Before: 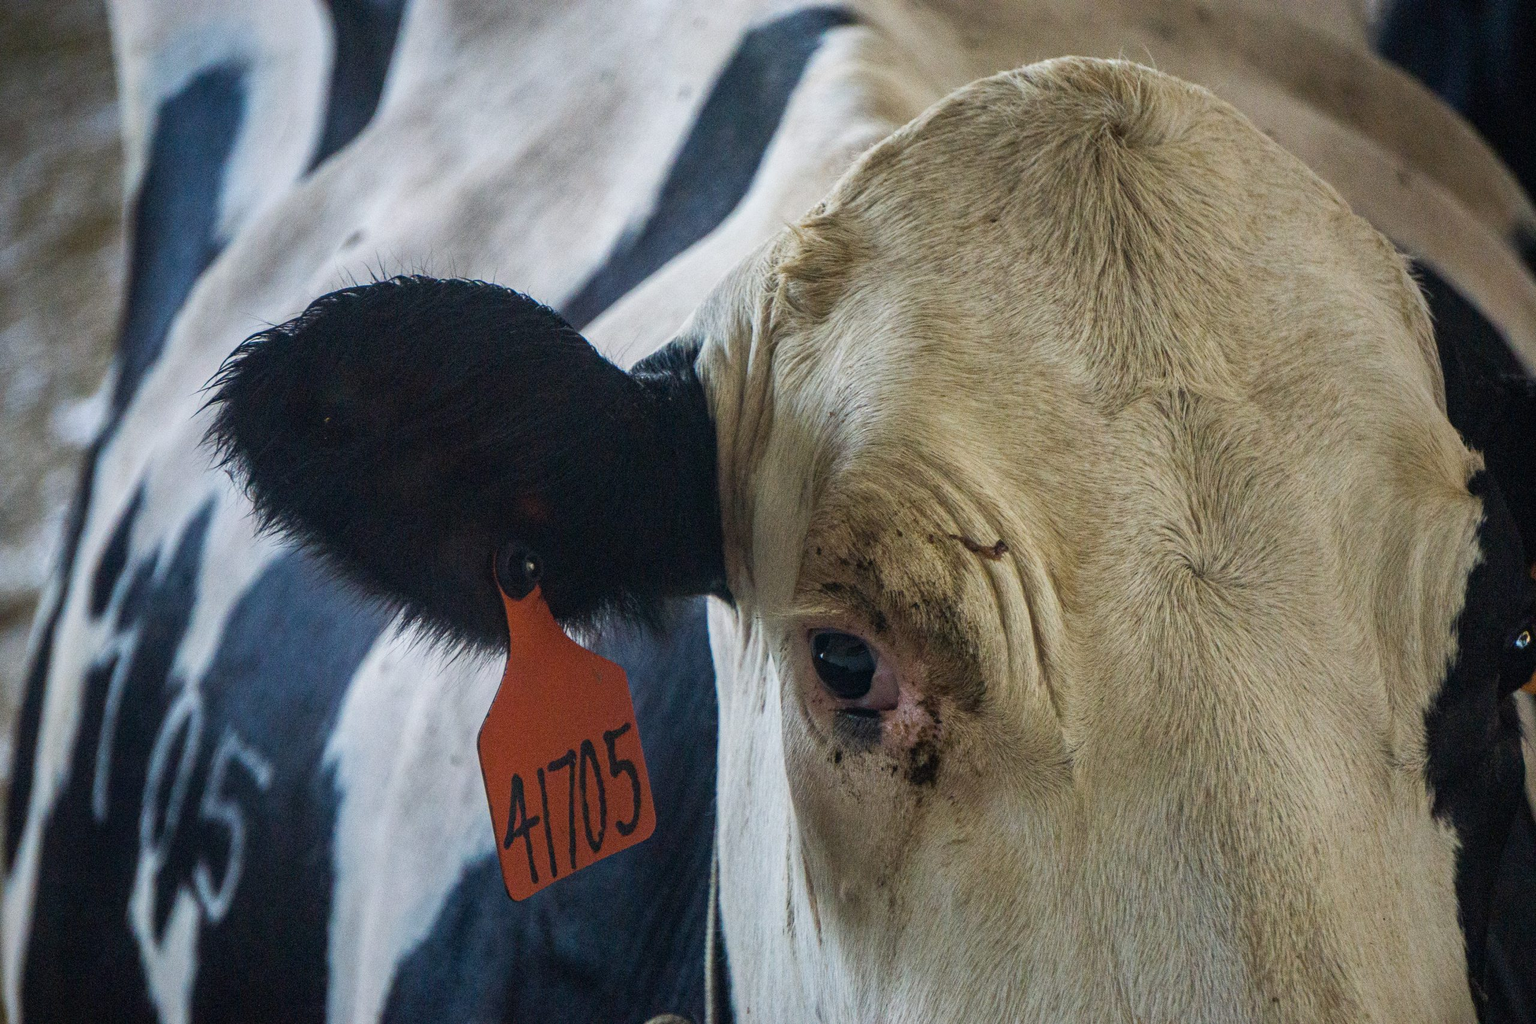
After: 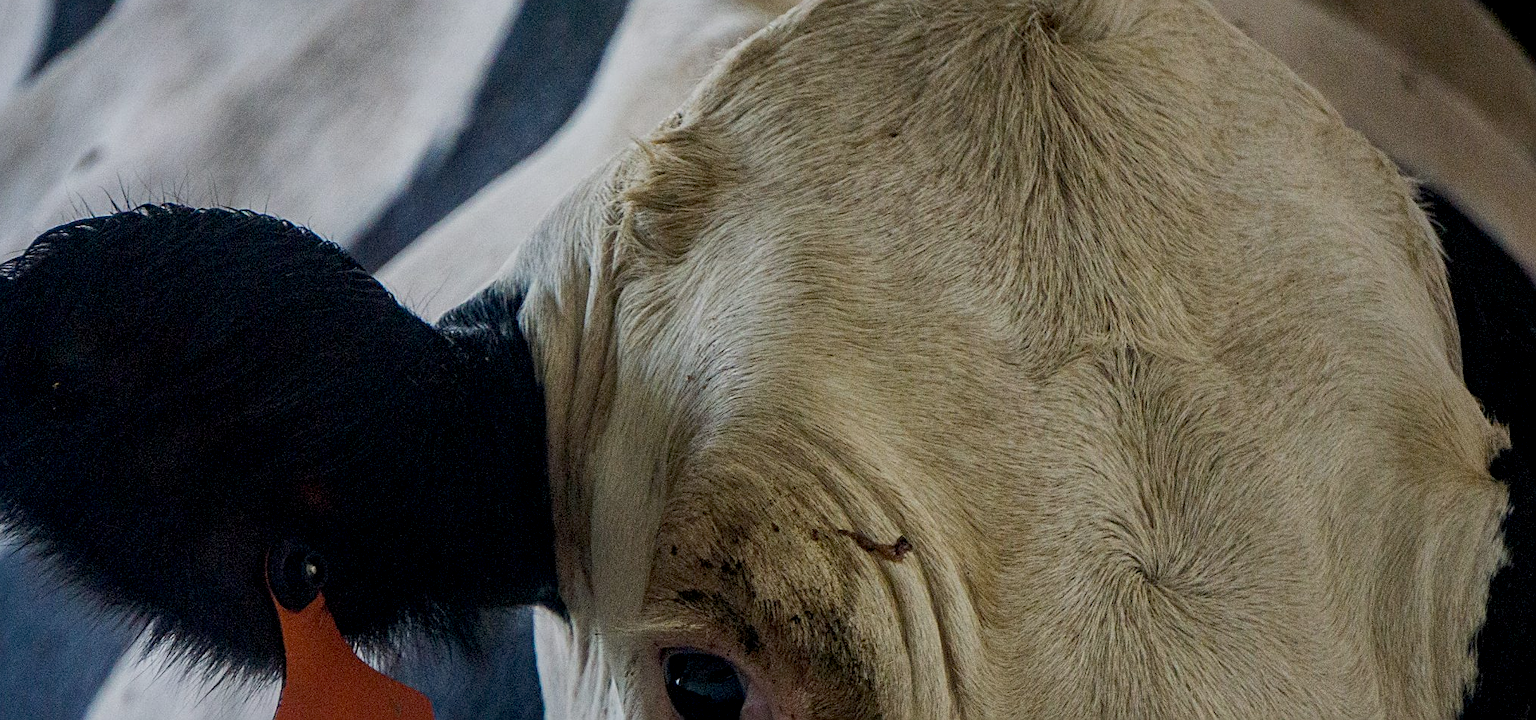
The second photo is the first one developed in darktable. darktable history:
exposure: black level correction 0.011, exposure -0.471 EV, compensate exposure bias true, compensate highlight preservation false
crop: left 18.418%, top 11.119%, right 1.995%, bottom 32.888%
shadows and highlights: shadows 5.96, highlights color adjustment 53.41%, soften with gaussian
sharpen: radius 1.955
